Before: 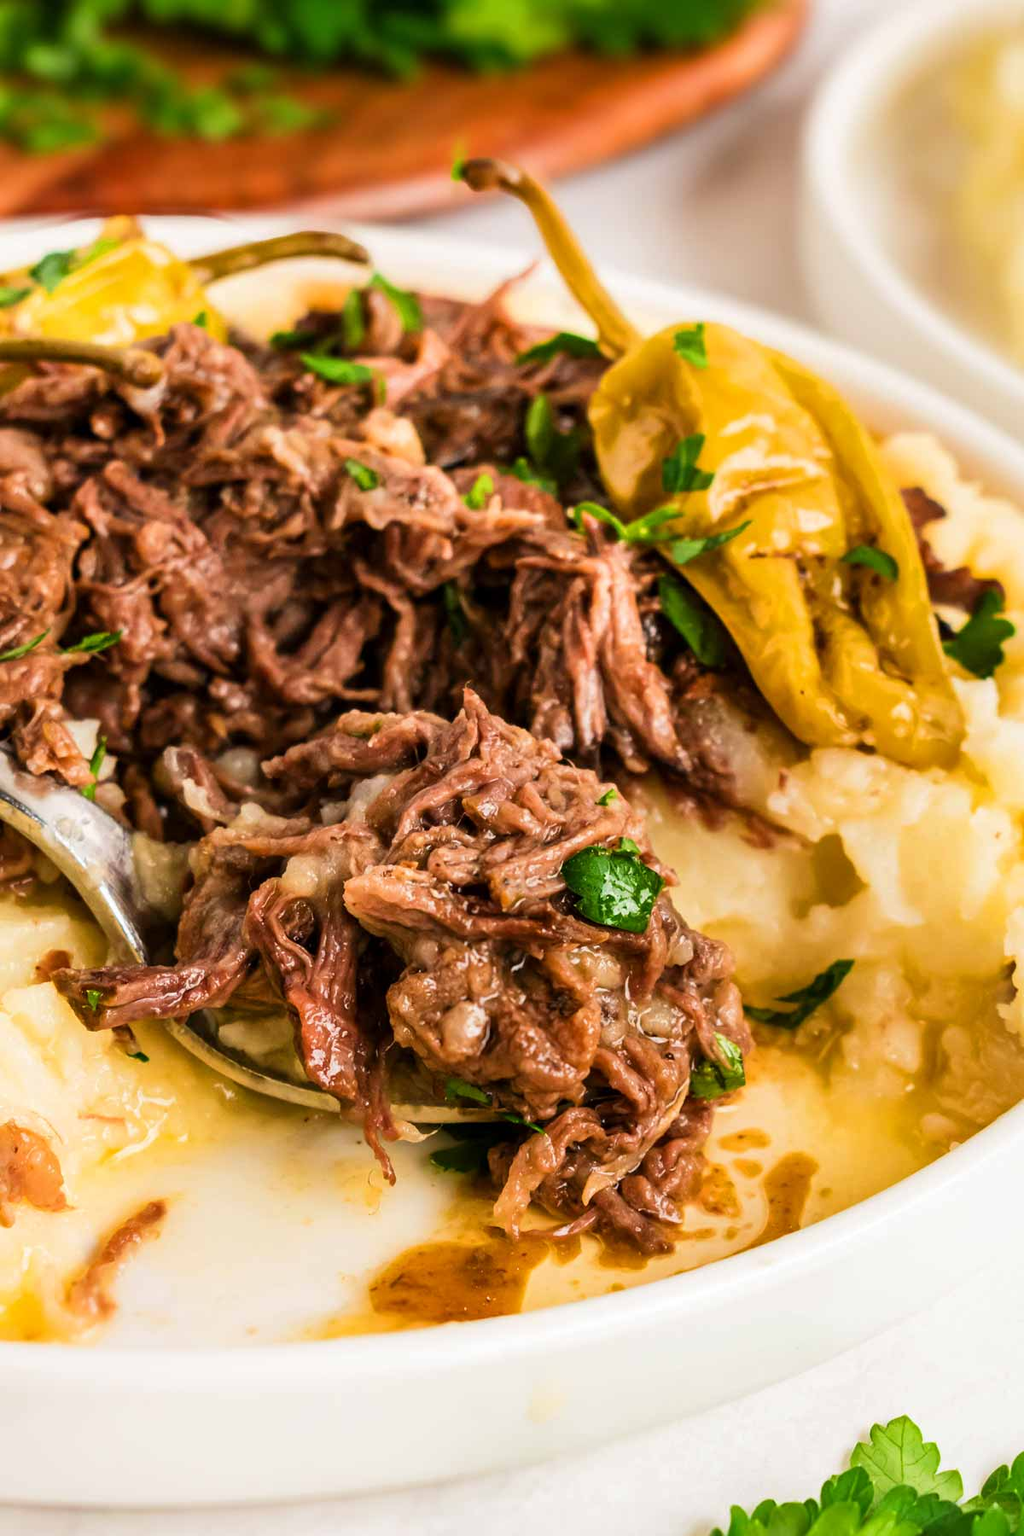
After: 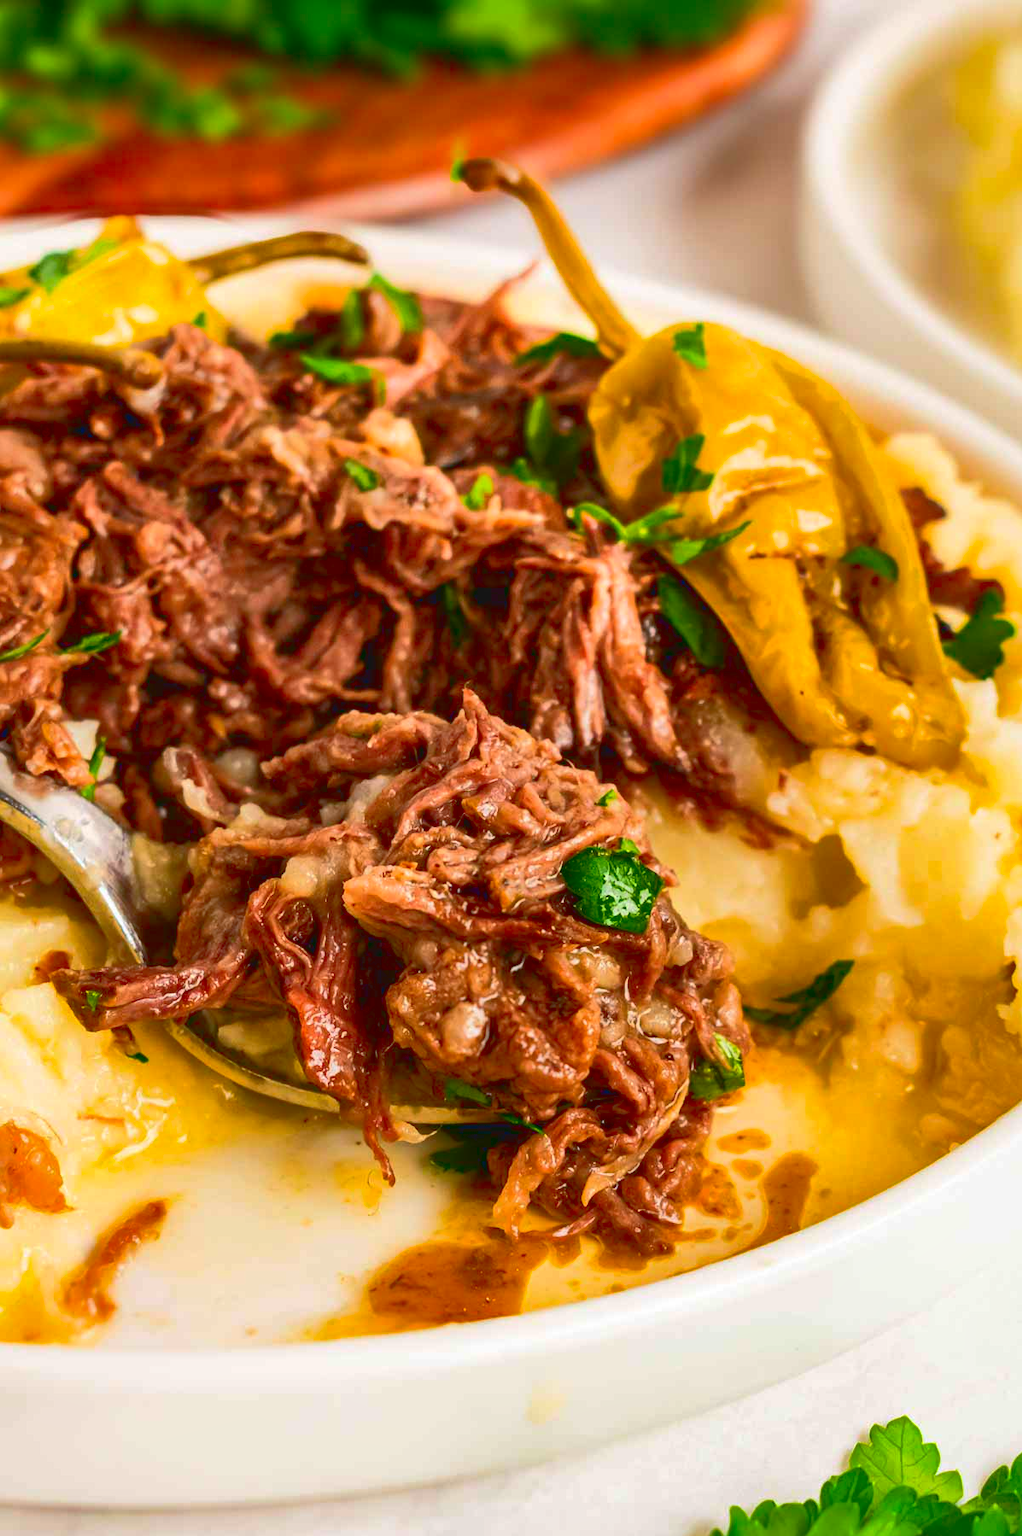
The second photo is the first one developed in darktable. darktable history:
contrast brightness saturation: contrast 0.17, saturation 0.313
shadows and highlights: on, module defaults
crop and rotate: left 0.097%, bottom 0.01%
tone curve: curves: ch0 [(0.001, 0.042) (0.128, 0.16) (0.452, 0.42) (0.603, 0.566) (0.754, 0.733) (1, 1)]; ch1 [(0, 0) (0.325, 0.327) (0.412, 0.441) (0.473, 0.466) (0.5, 0.499) (0.549, 0.558) (0.617, 0.625) (0.713, 0.7) (1, 1)]; ch2 [(0, 0) (0.386, 0.397) (0.445, 0.47) (0.505, 0.498) (0.529, 0.524) (0.574, 0.569) (0.652, 0.641) (1, 1)], color space Lab, linked channels, preserve colors none
